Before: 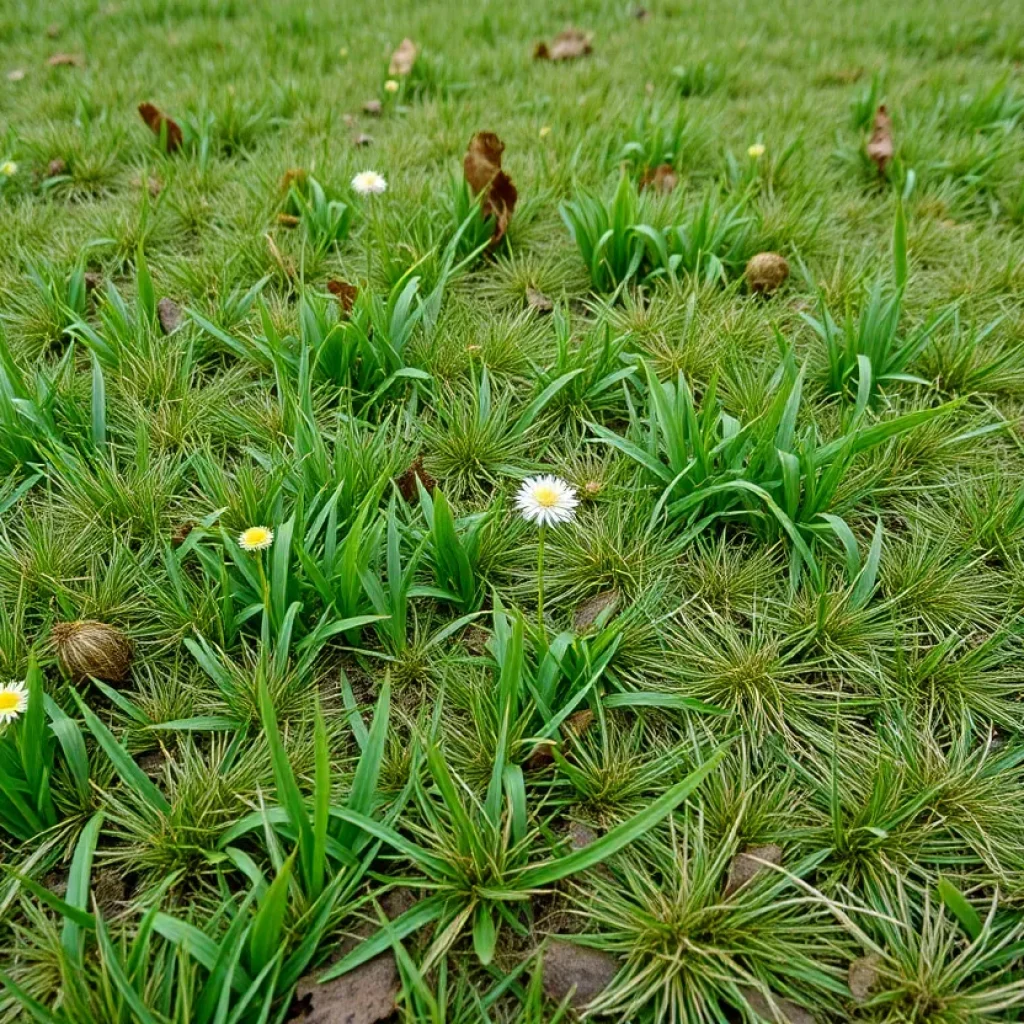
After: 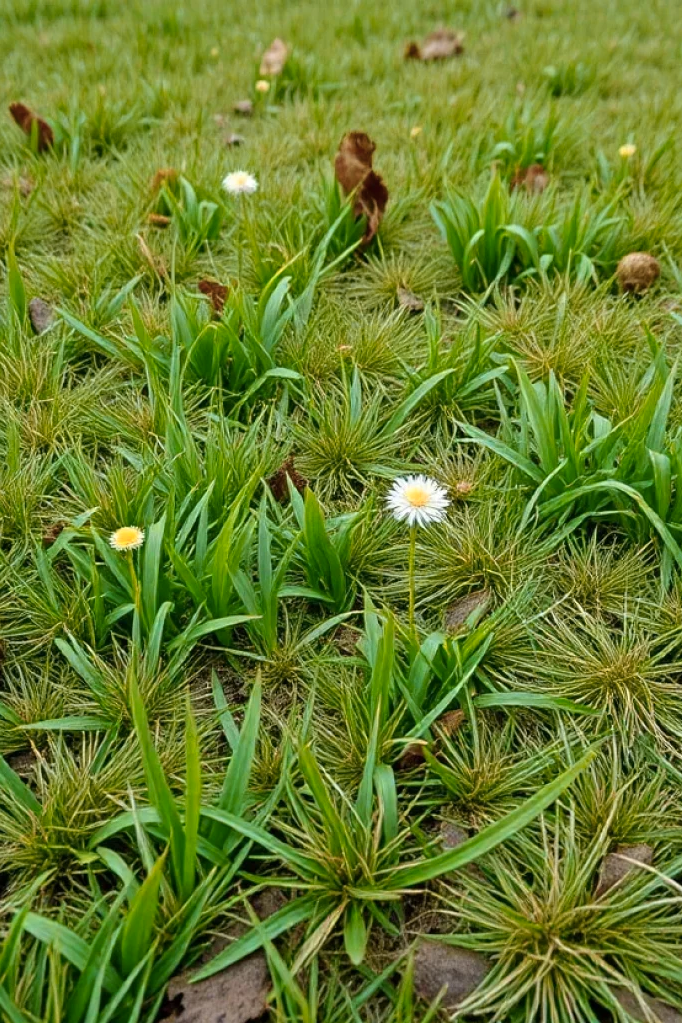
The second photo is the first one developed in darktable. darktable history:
color zones: curves: ch1 [(0, 0.469) (0.072, 0.457) (0.243, 0.494) (0.429, 0.5) (0.571, 0.5) (0.714, 0.5) (0.857, 0.5) (1, 0.469)]; ch2 [(0, 0.499) (0.143, 0.467) (0.242, 0.436) (0.429, 0.493) (0.571, 0.5) (0.714, 0.5) (0.857, 0.5) (1, 0.499)]
crop and rotate: left 12.648%, right 20.685%
